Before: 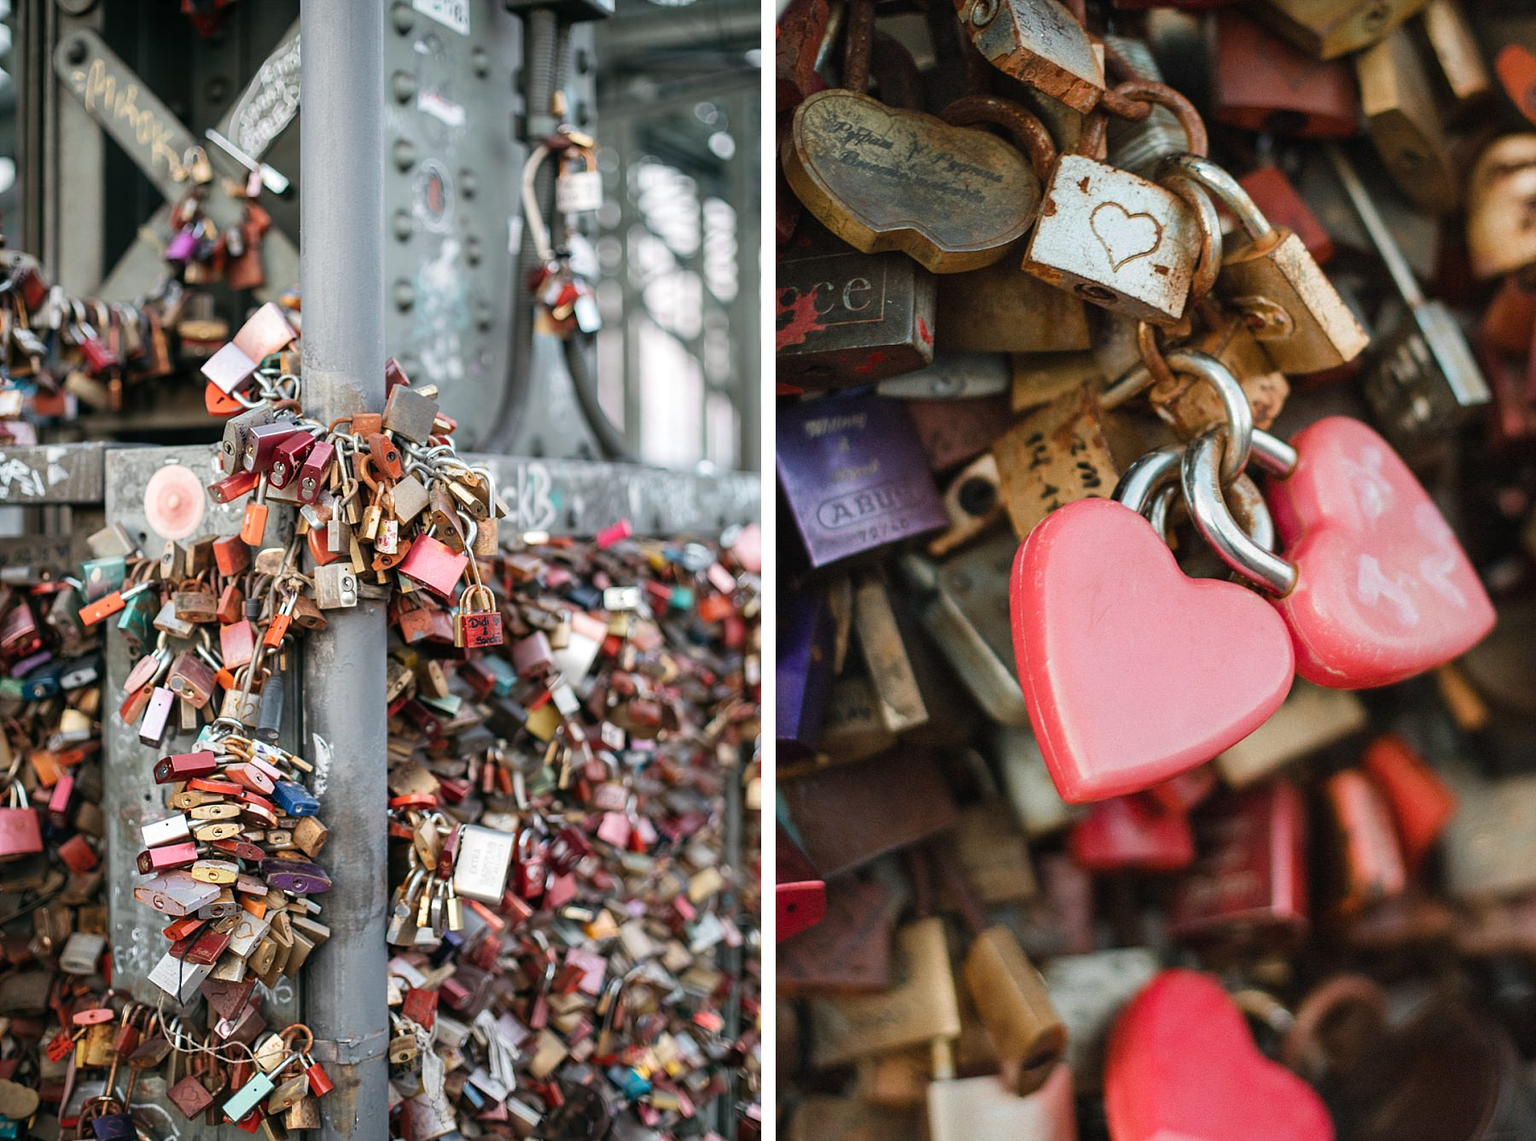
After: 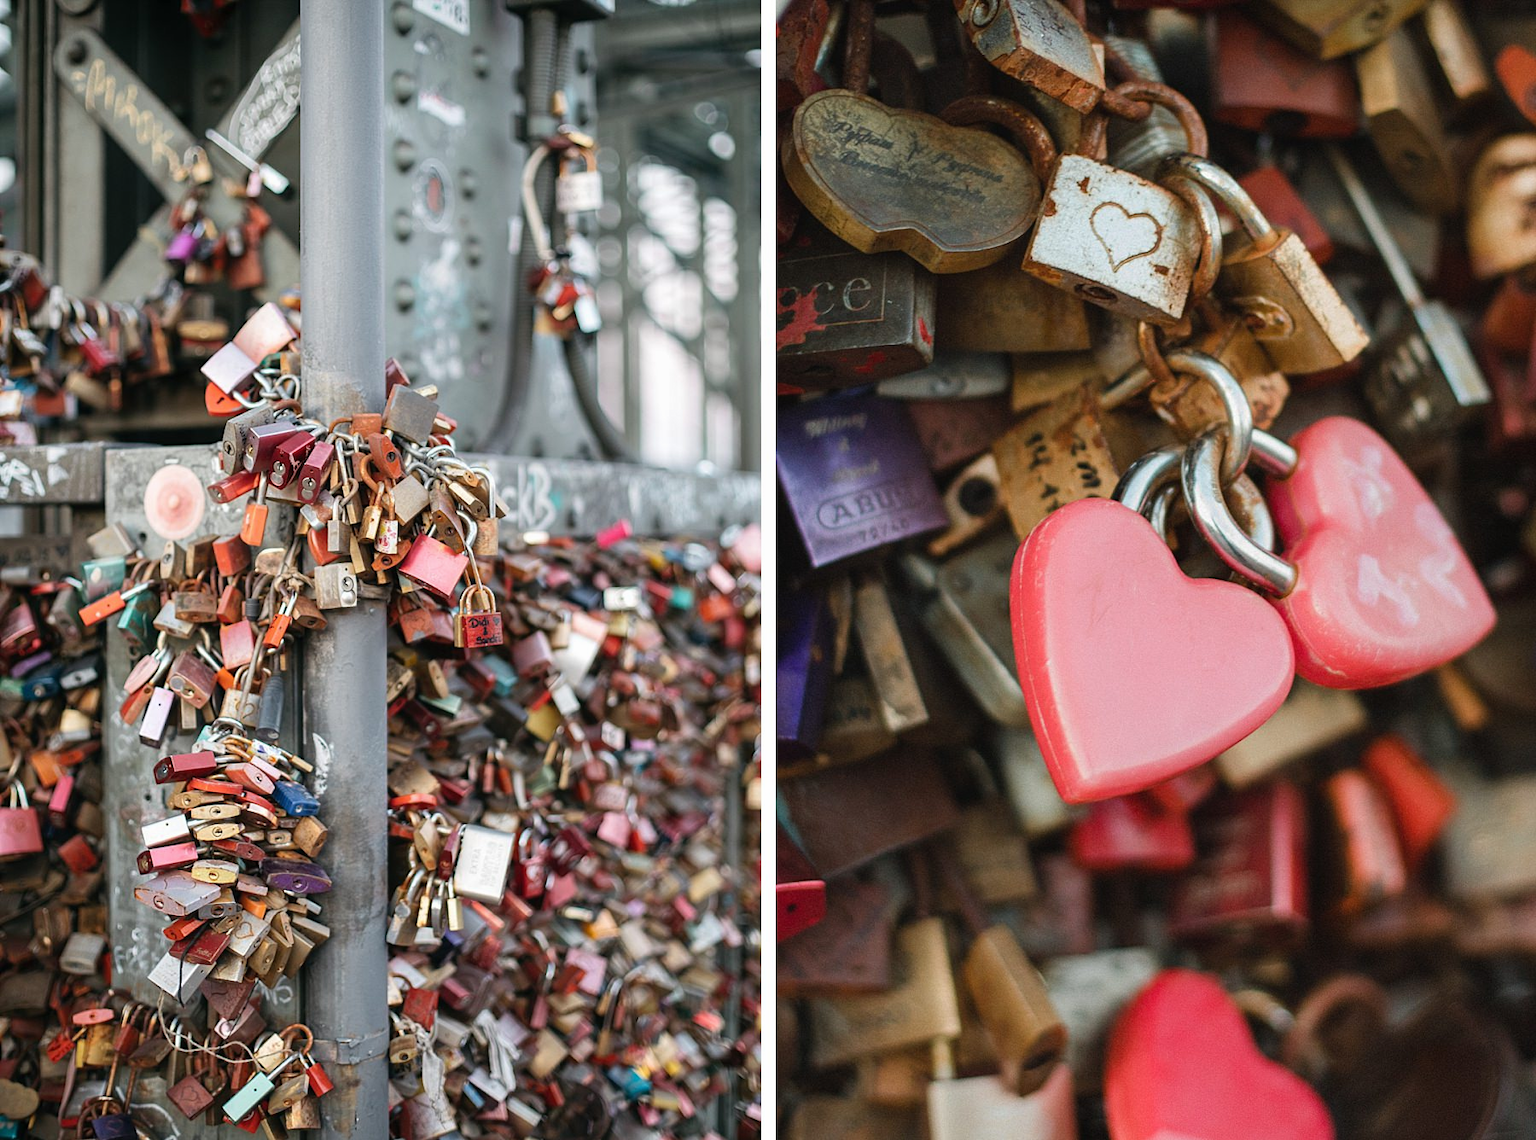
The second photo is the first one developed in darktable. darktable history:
local contrast: mode bilateral grid, contrast 99, coarseness 100, detail 92%, midtone range 0.2
